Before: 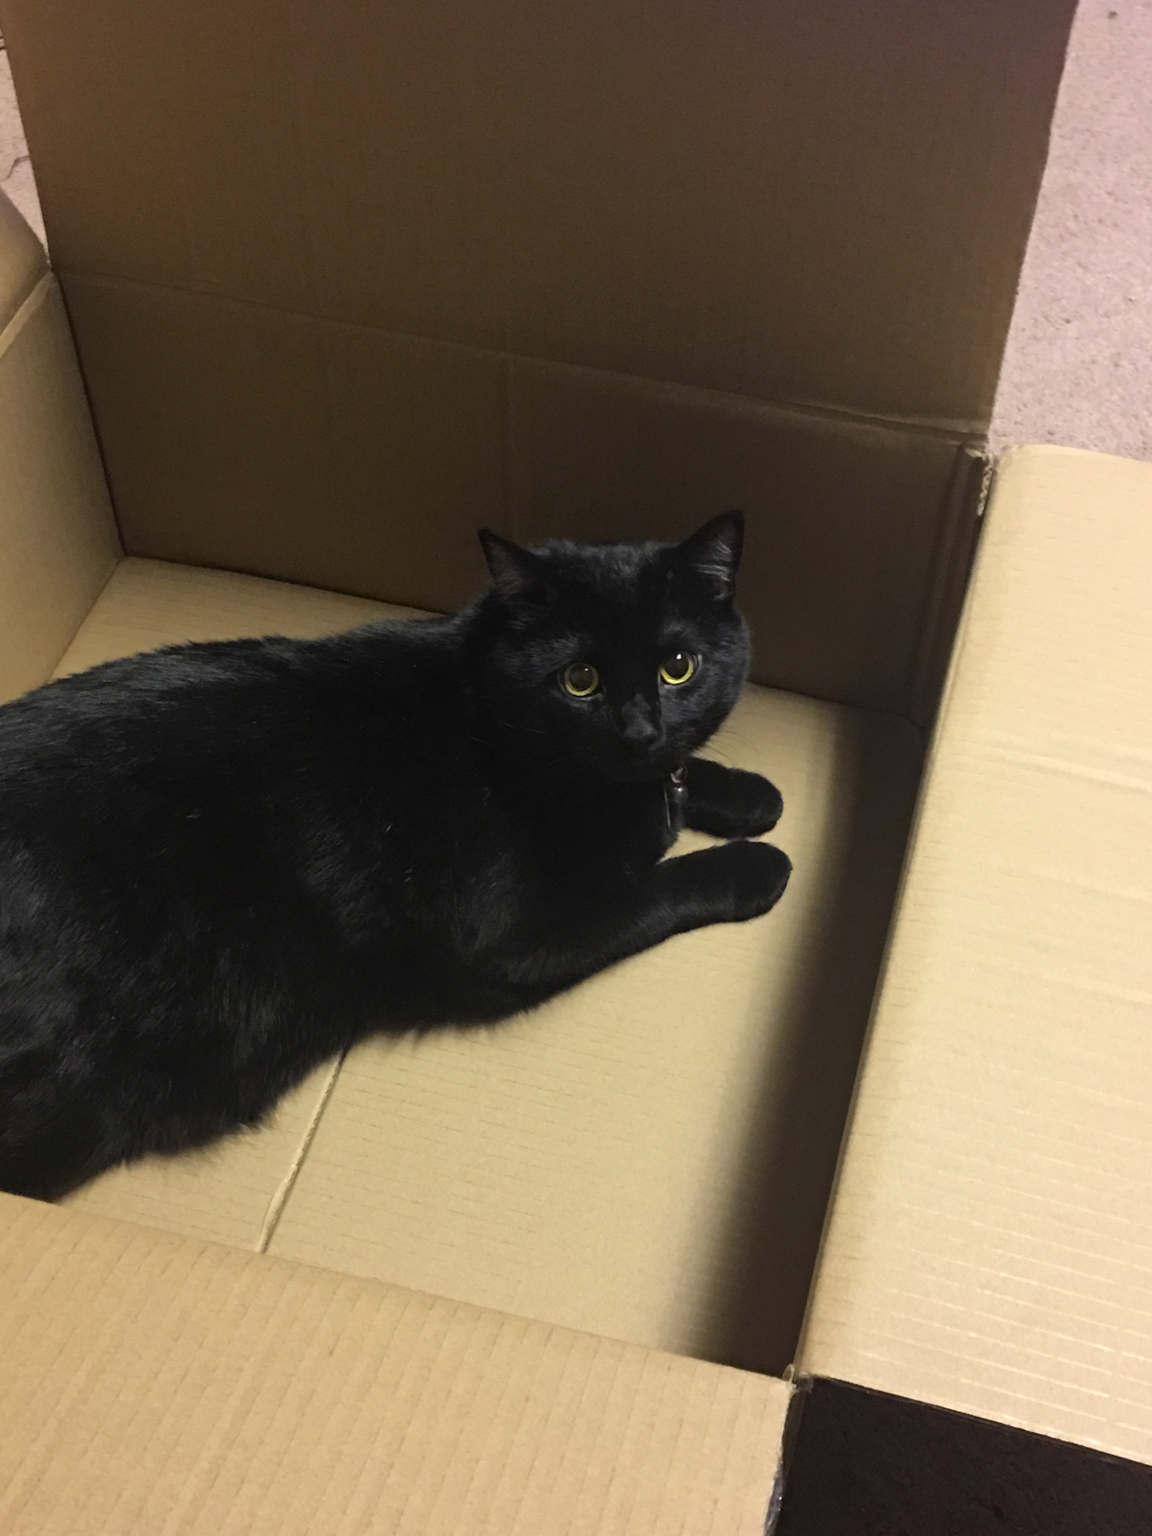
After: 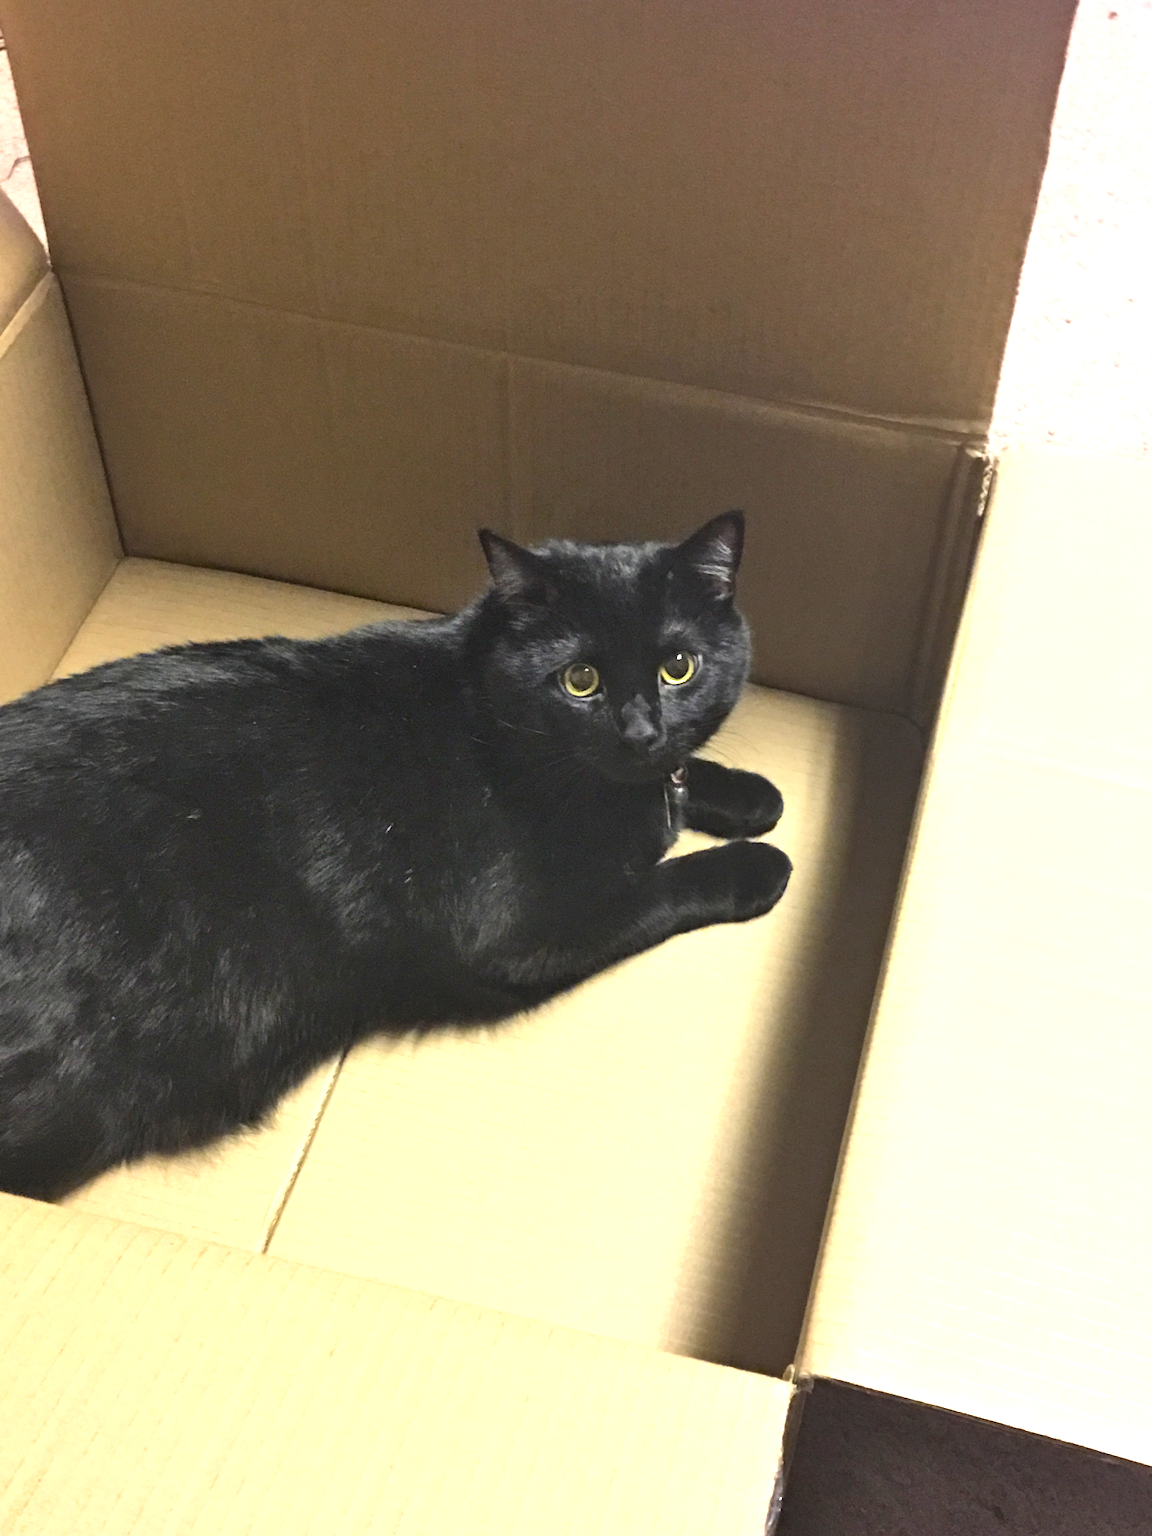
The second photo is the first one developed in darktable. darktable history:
shadows and highlights: shadows 51.84, highlights -28.34, soften with gaussian
exposure: black level correction 0, exposure 1.293 EV, compensate exposure bias true, compensate highlight preservation false
